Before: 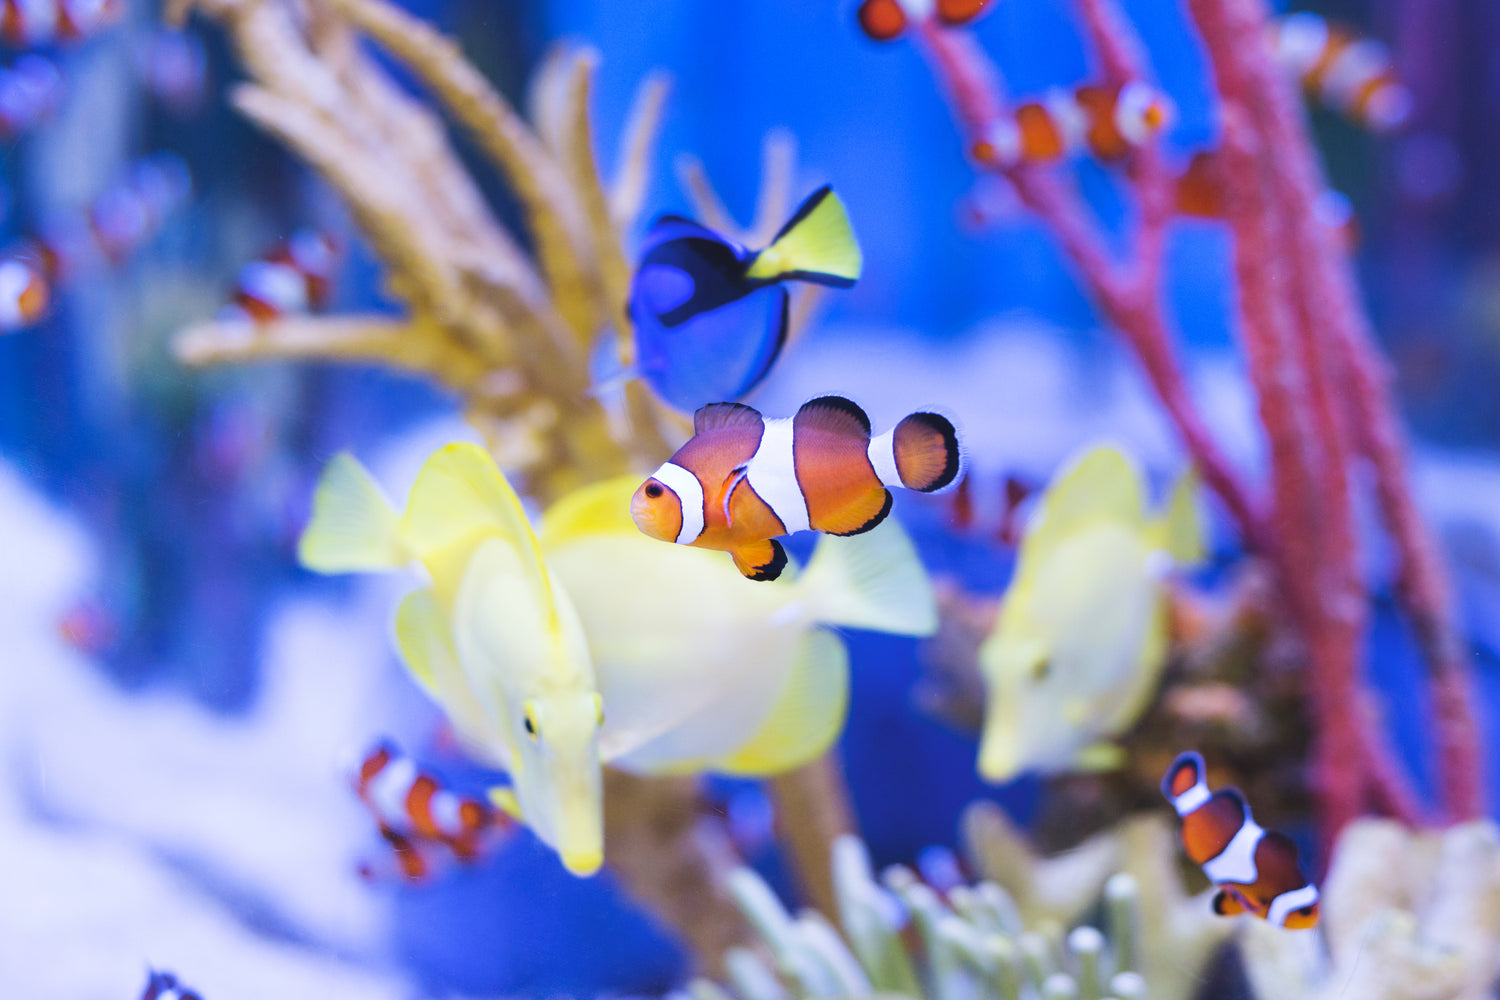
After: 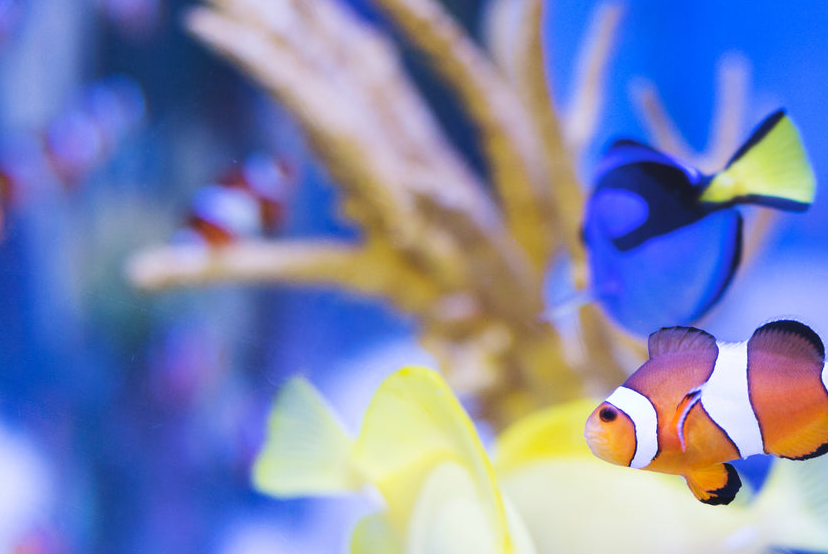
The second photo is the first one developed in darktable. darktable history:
crop and rotate: left 3.069%, top 7.673%, right 41.708%, bottom 36.886%
